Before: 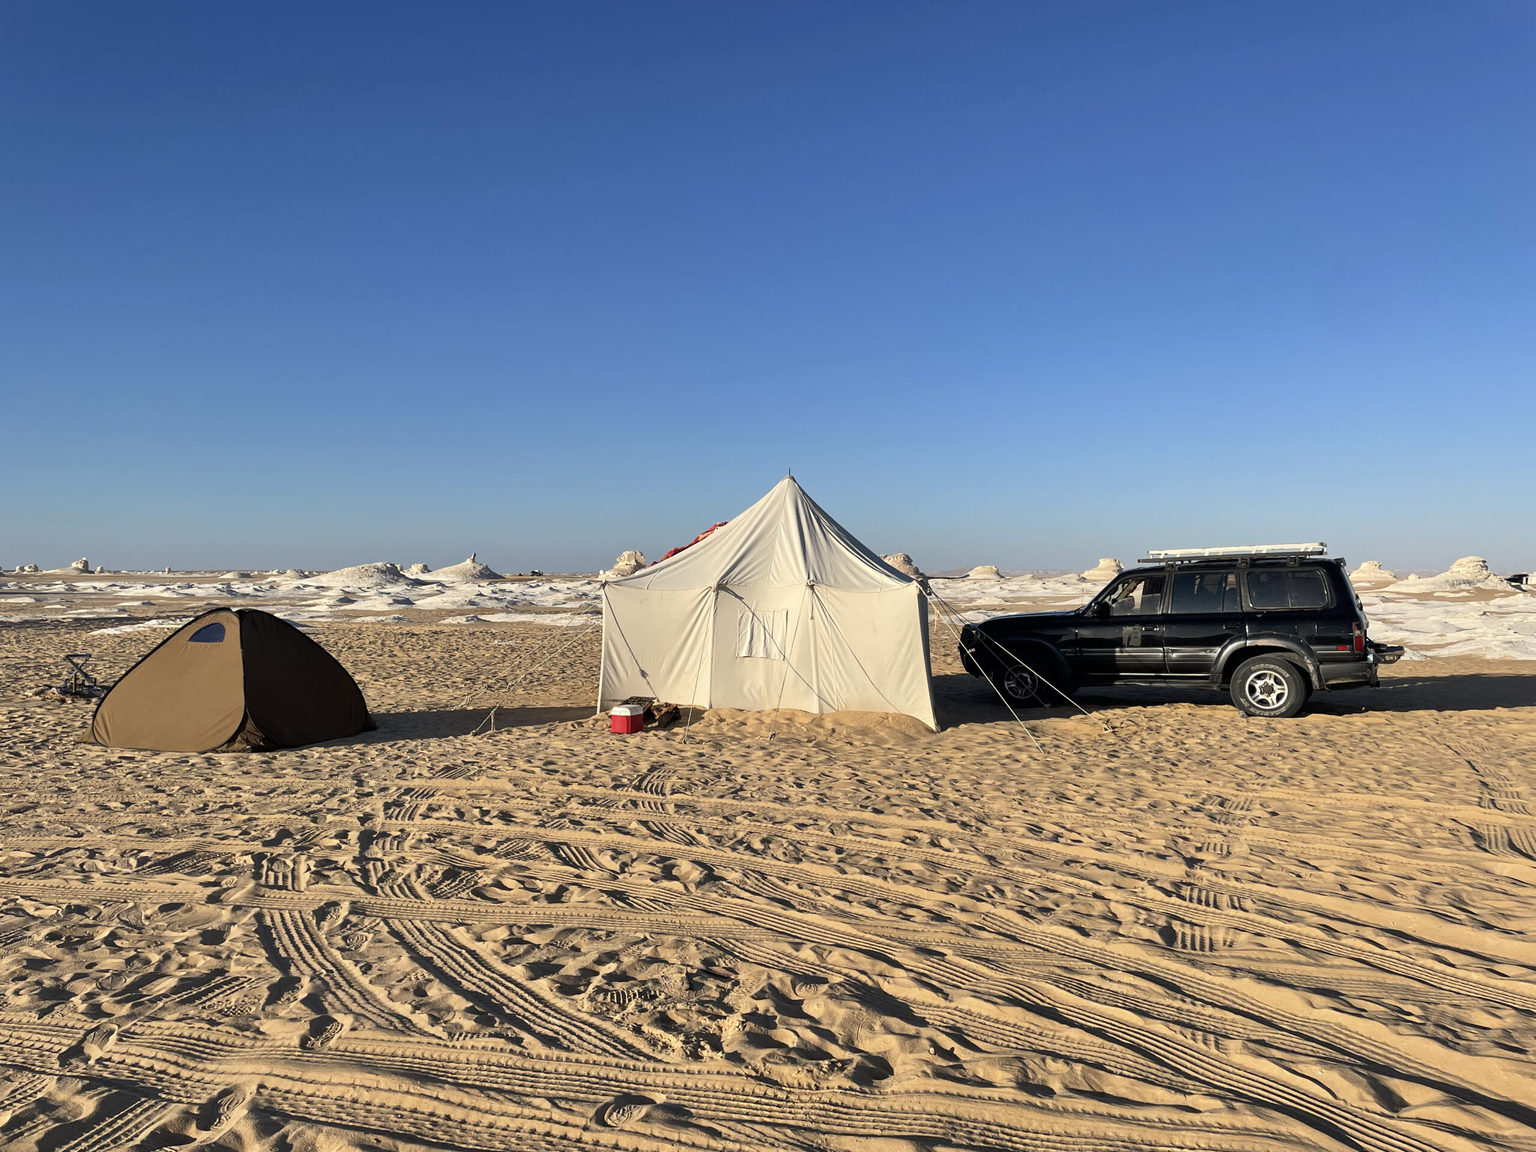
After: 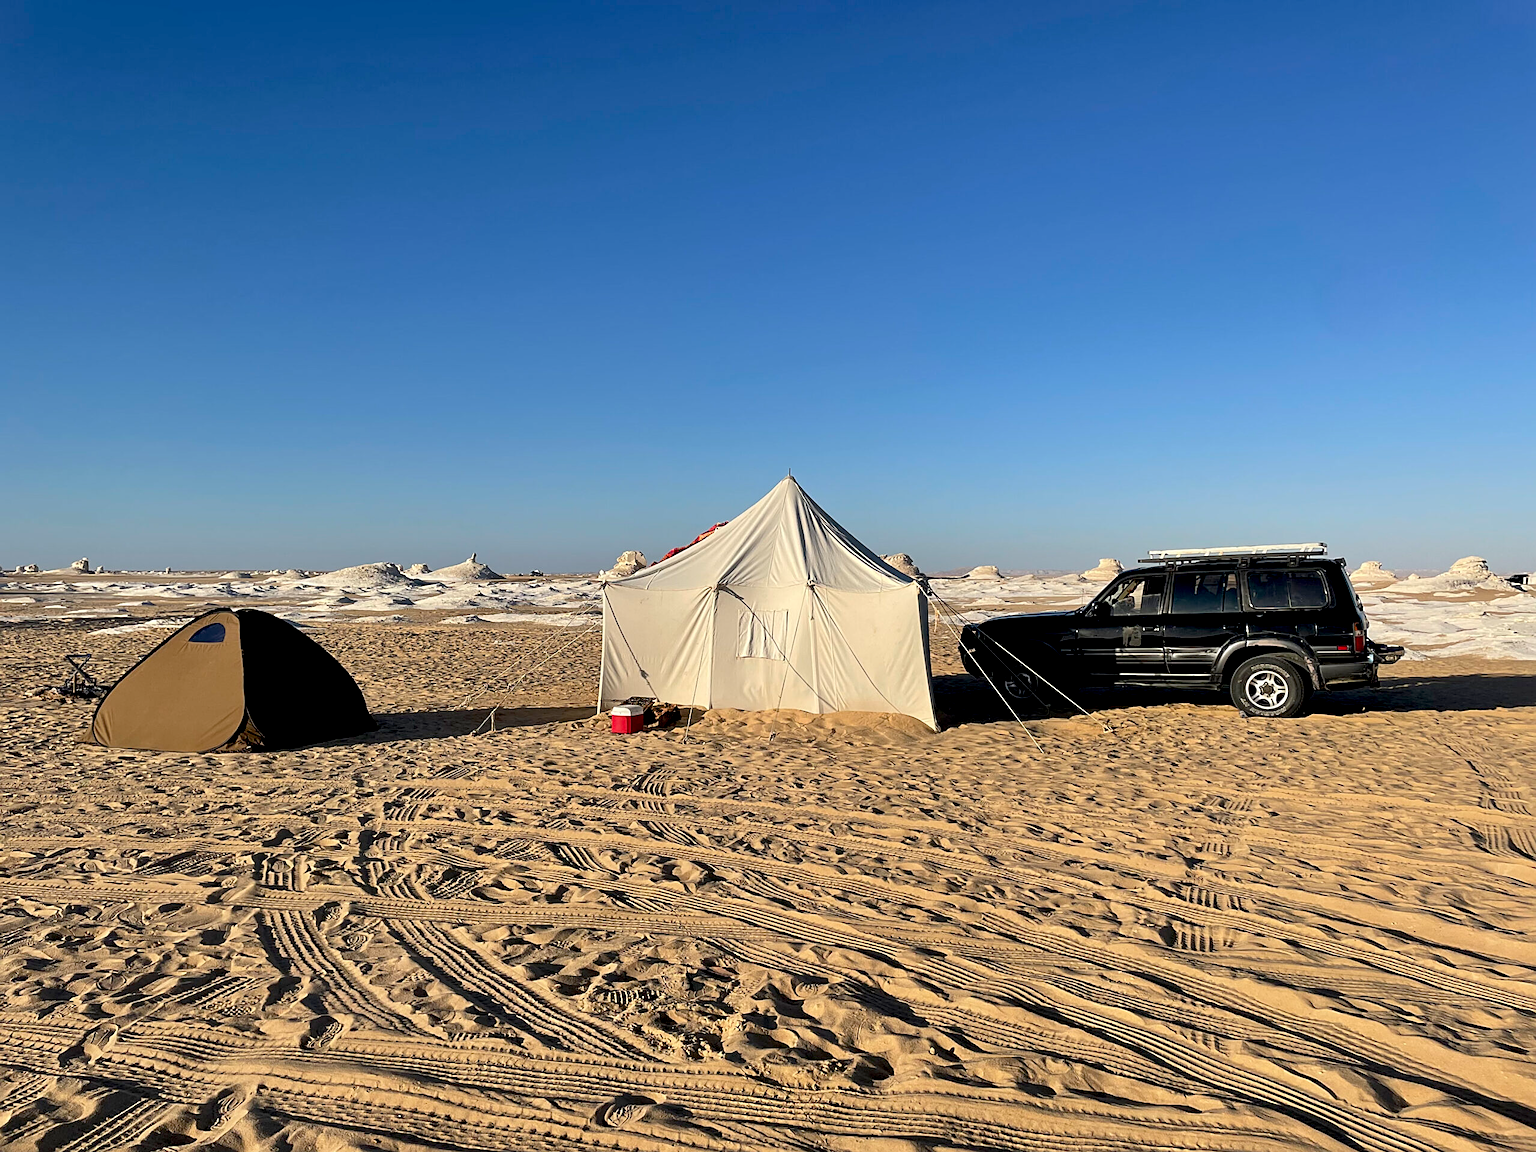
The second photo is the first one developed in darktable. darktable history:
sharpen: on, module defaults
exposure: black level correction 0.016, exposure -0.009 EV, compensate highlight preservation false
